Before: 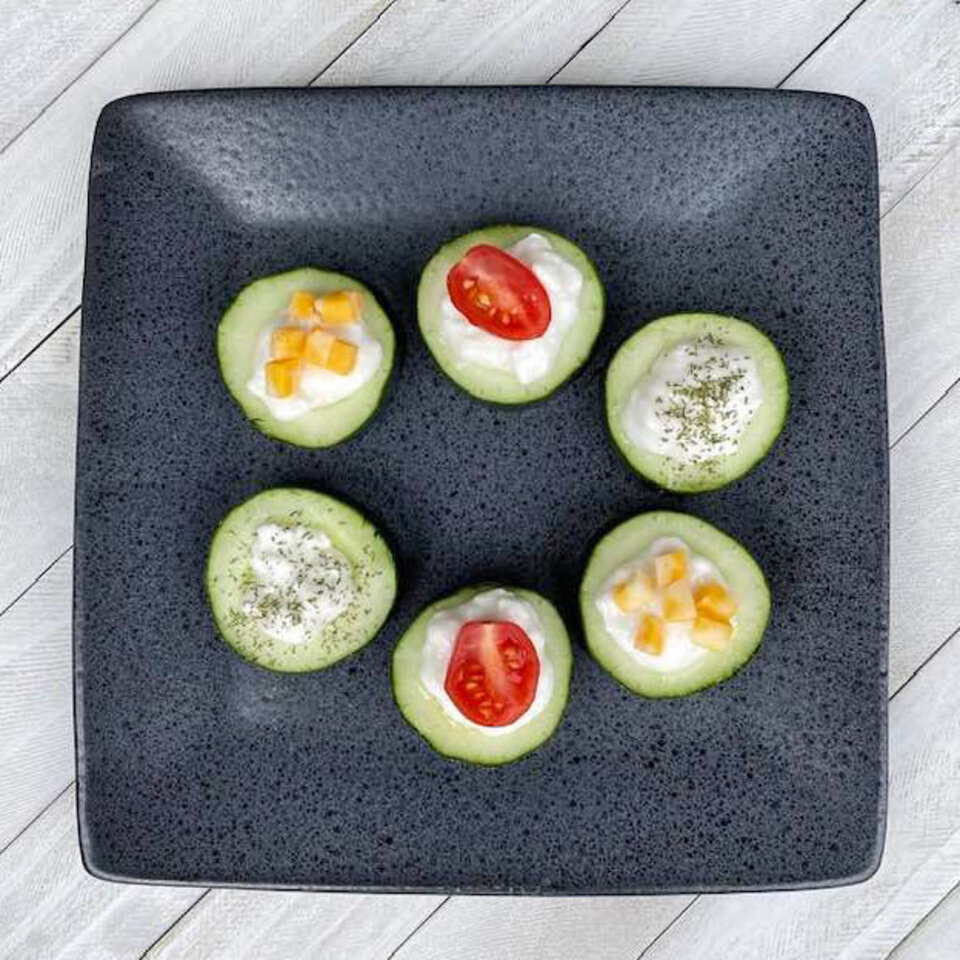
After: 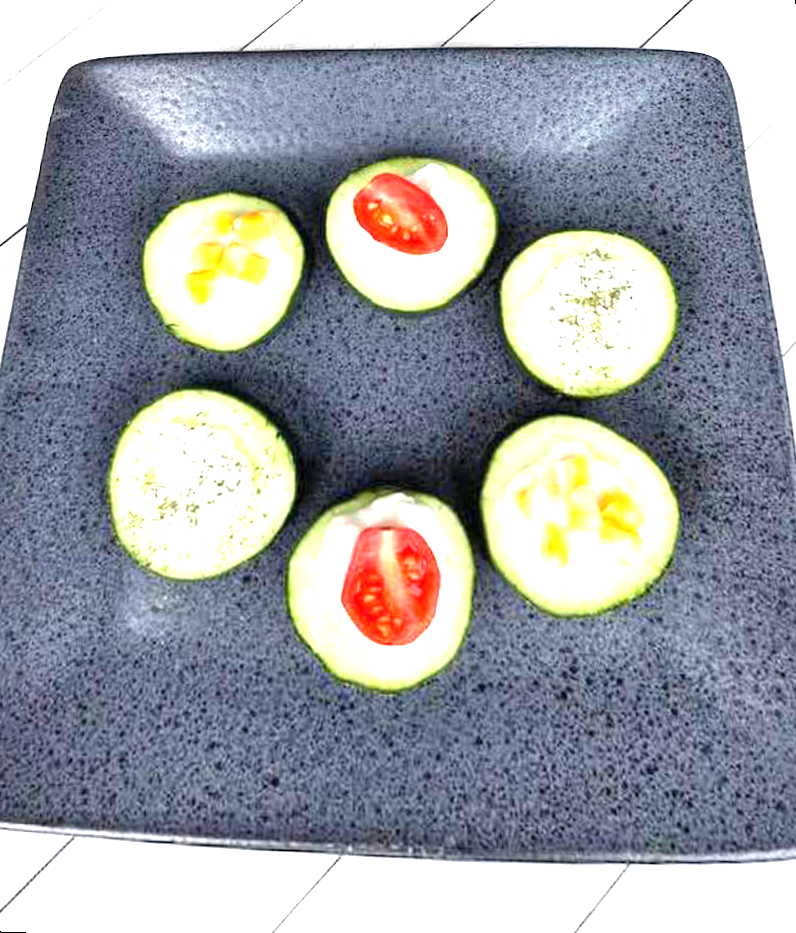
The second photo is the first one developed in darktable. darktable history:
rotate and perspective: rotation 0.72°, lens shift (vertical) -0.352, lens shift (horizontal) -0.051, crop left 0.152, crop right 0.859, crop top 0.019, crop bottom 0.964
exposure: exposure 1.5 EV, compensate highlight preservation false
